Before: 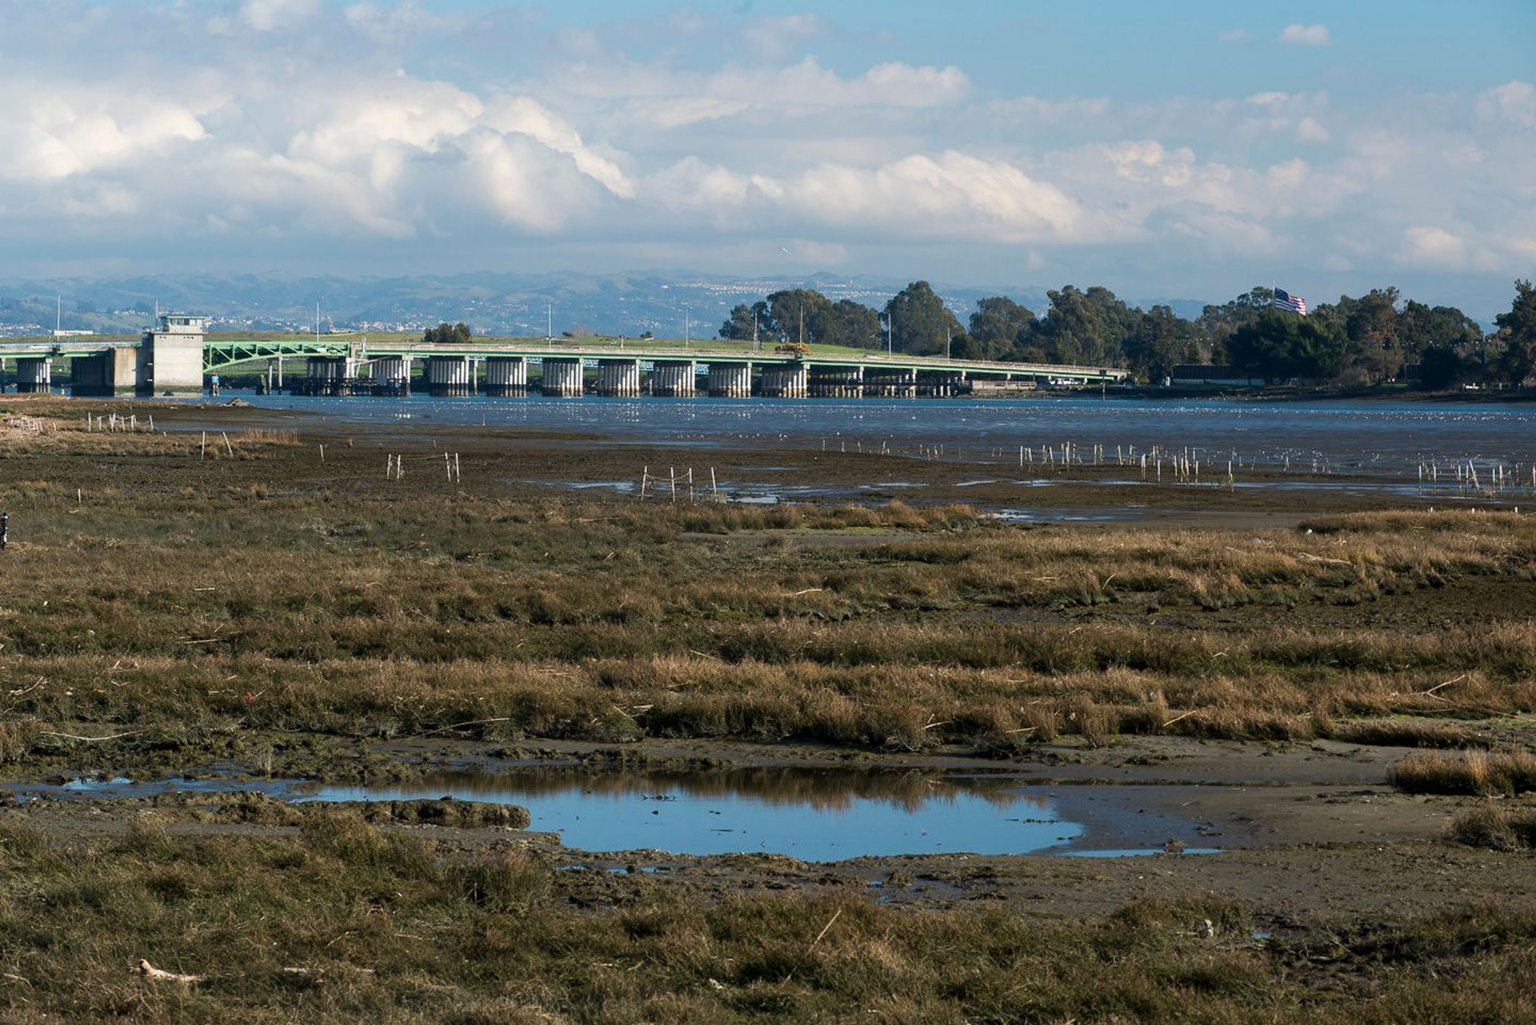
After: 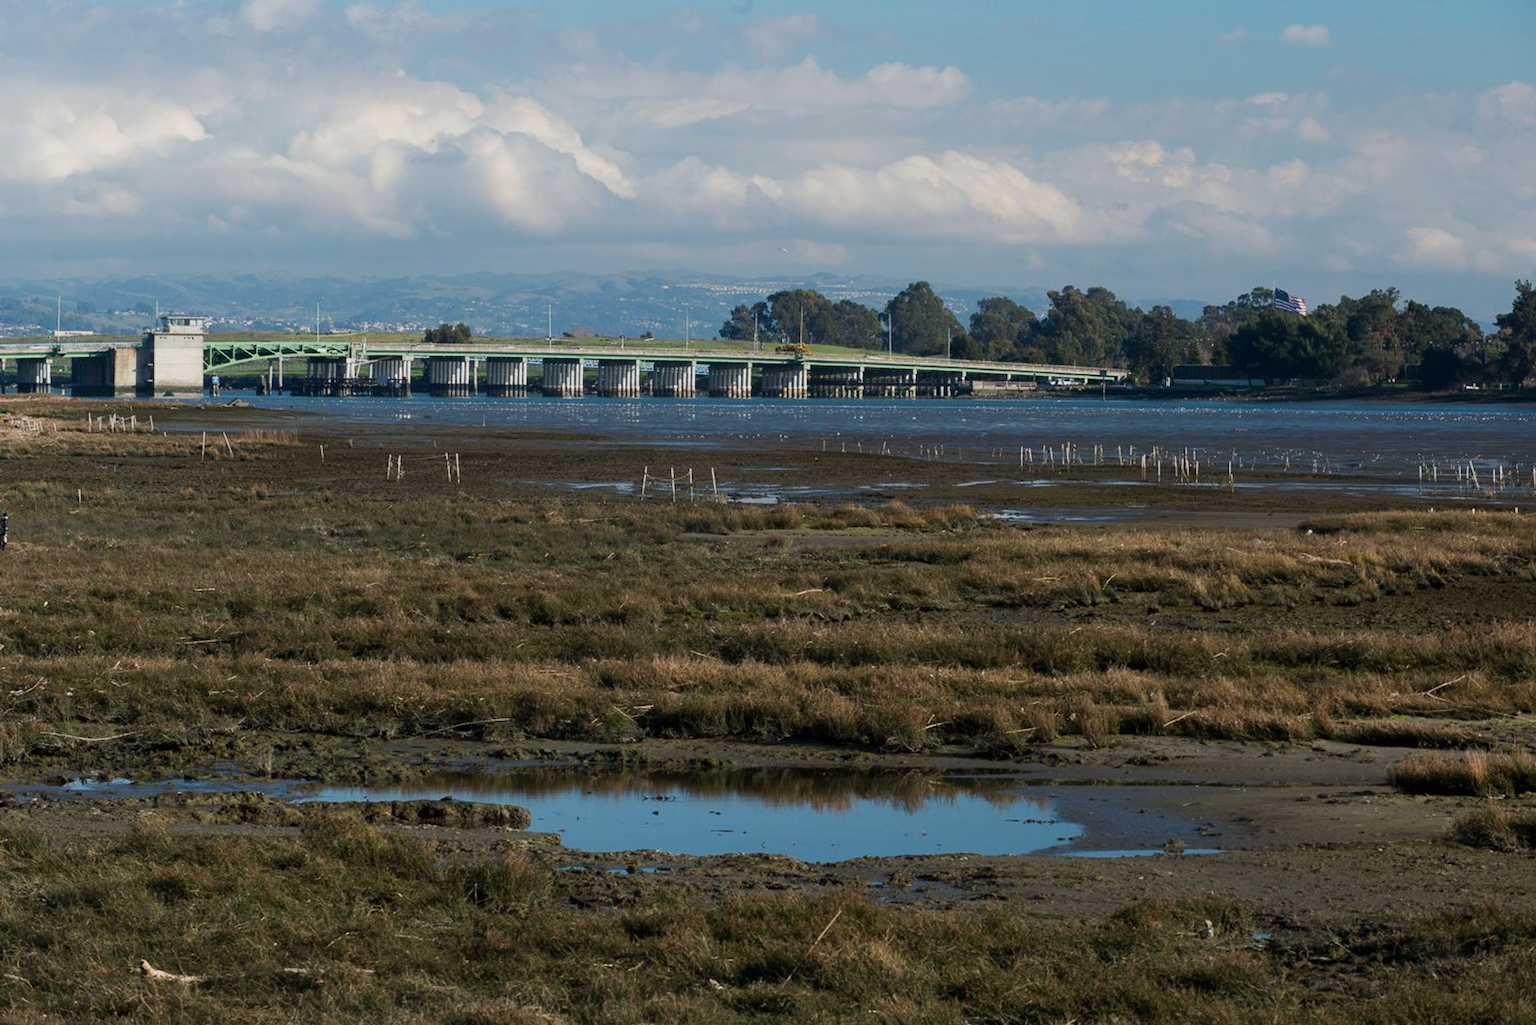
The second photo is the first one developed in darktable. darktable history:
exposure: exposure -0.296 EV, compensate highlight preservation false
